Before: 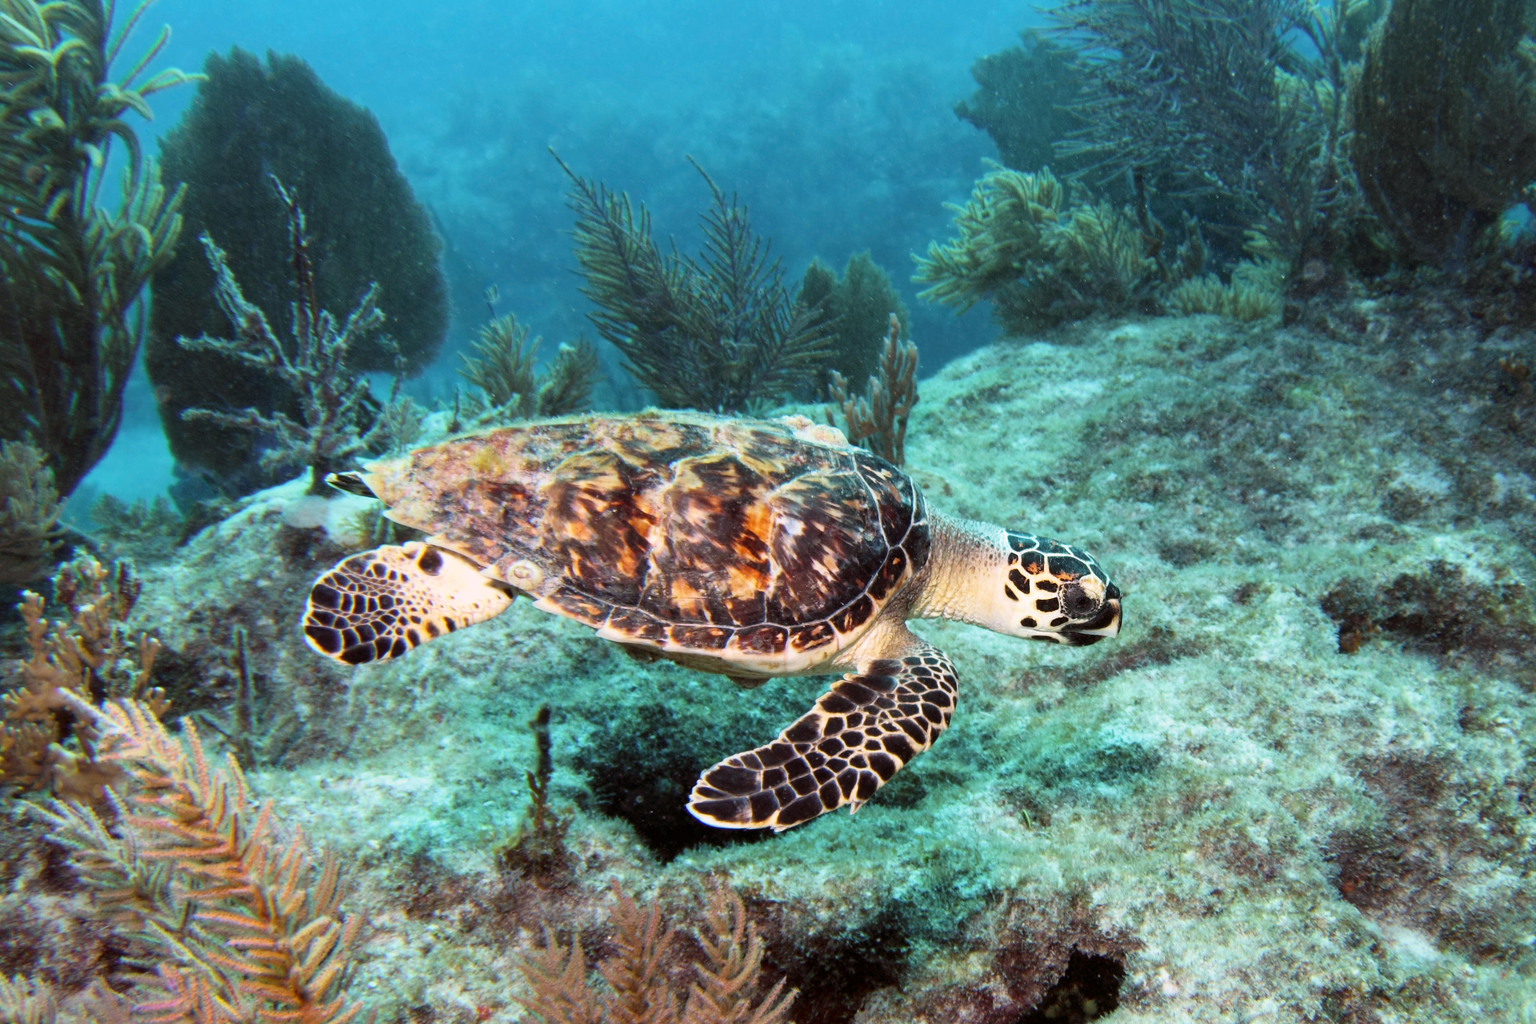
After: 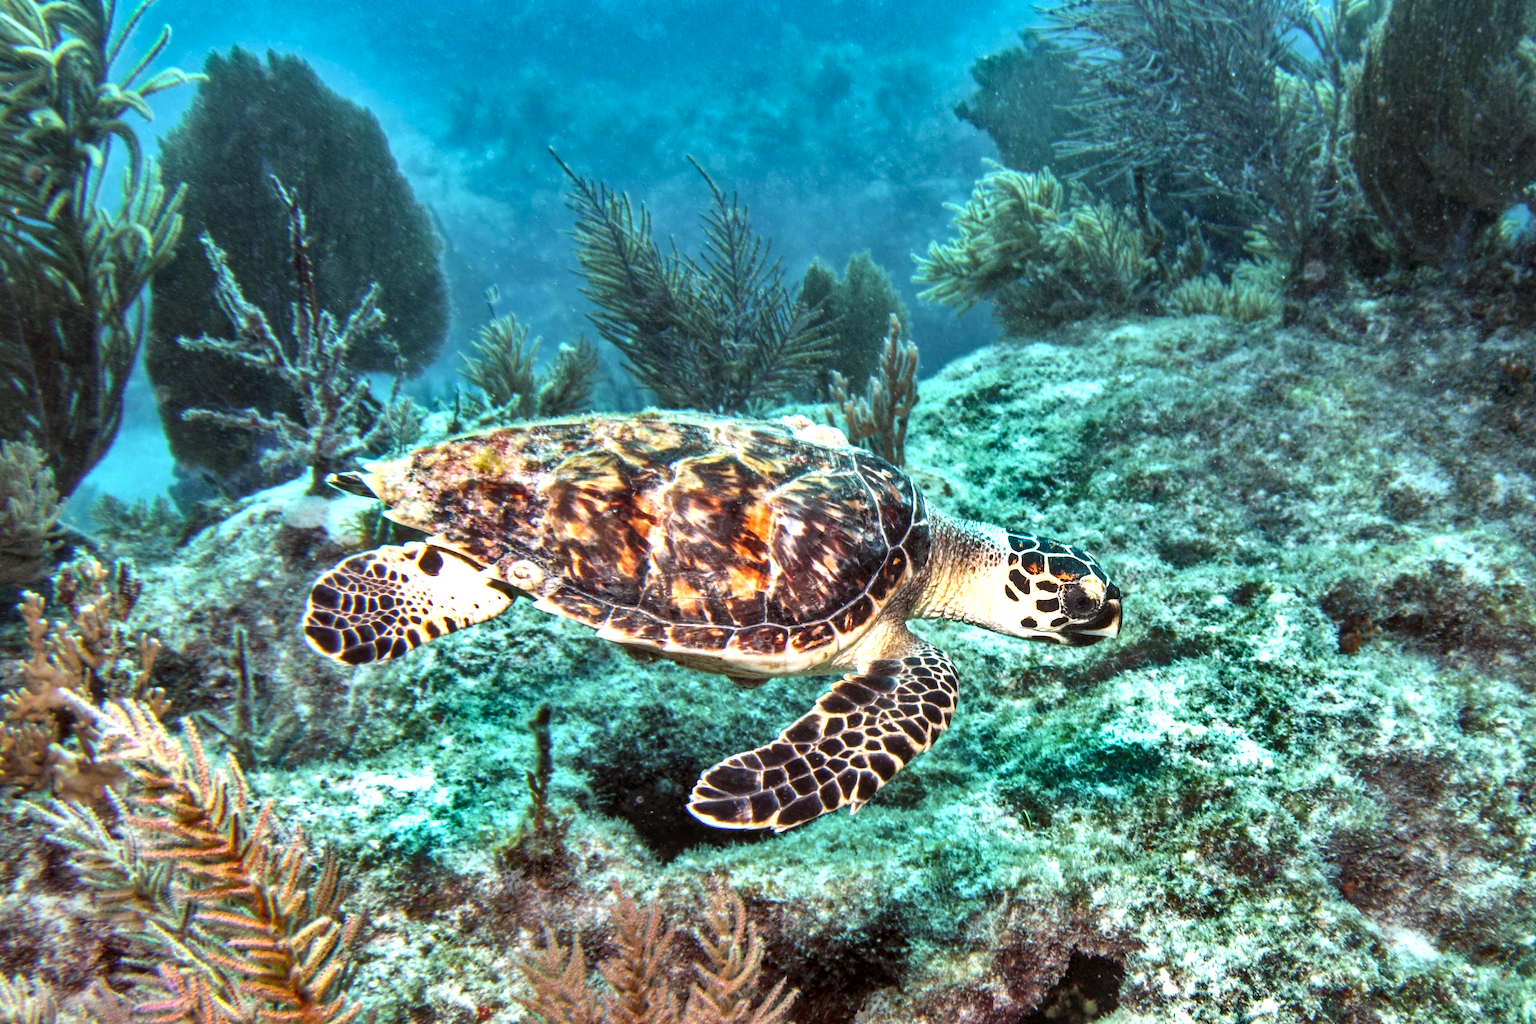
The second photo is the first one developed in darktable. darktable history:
shadows and highlights: shadows 19.13, highlights -83.41, soften with gaussian
exposure: black level correction -0.002, exposure 0.54 EV, compensate highlight preservation false
local contrast: highlights 61%, detail 143%, midtone range 0.428
